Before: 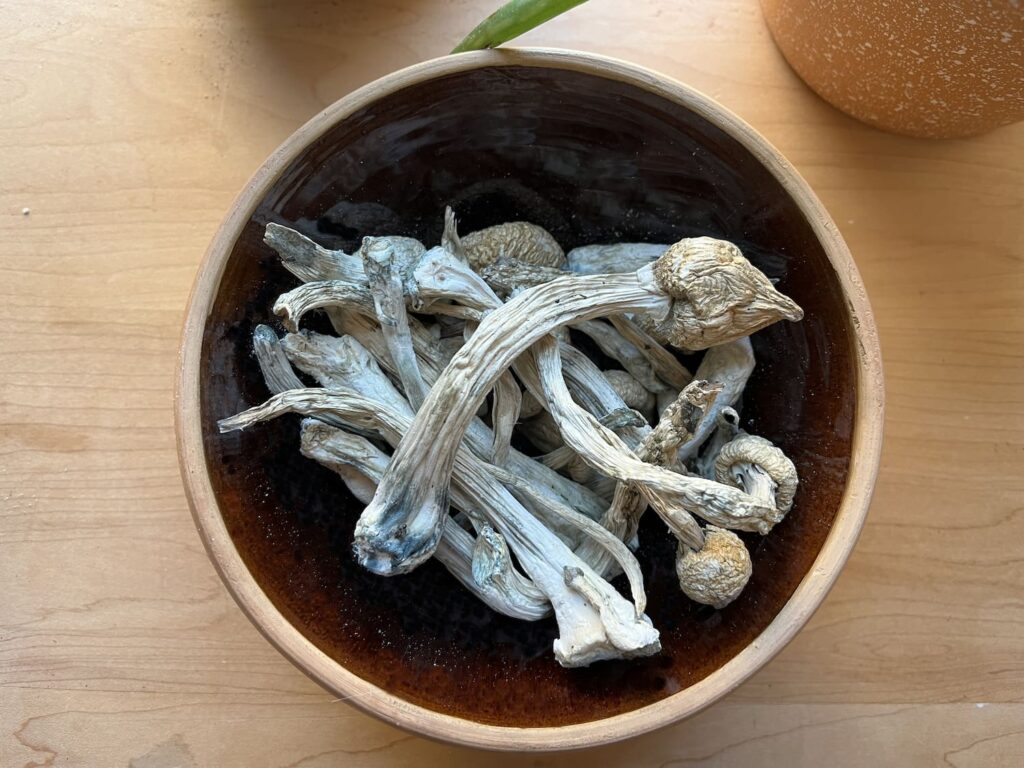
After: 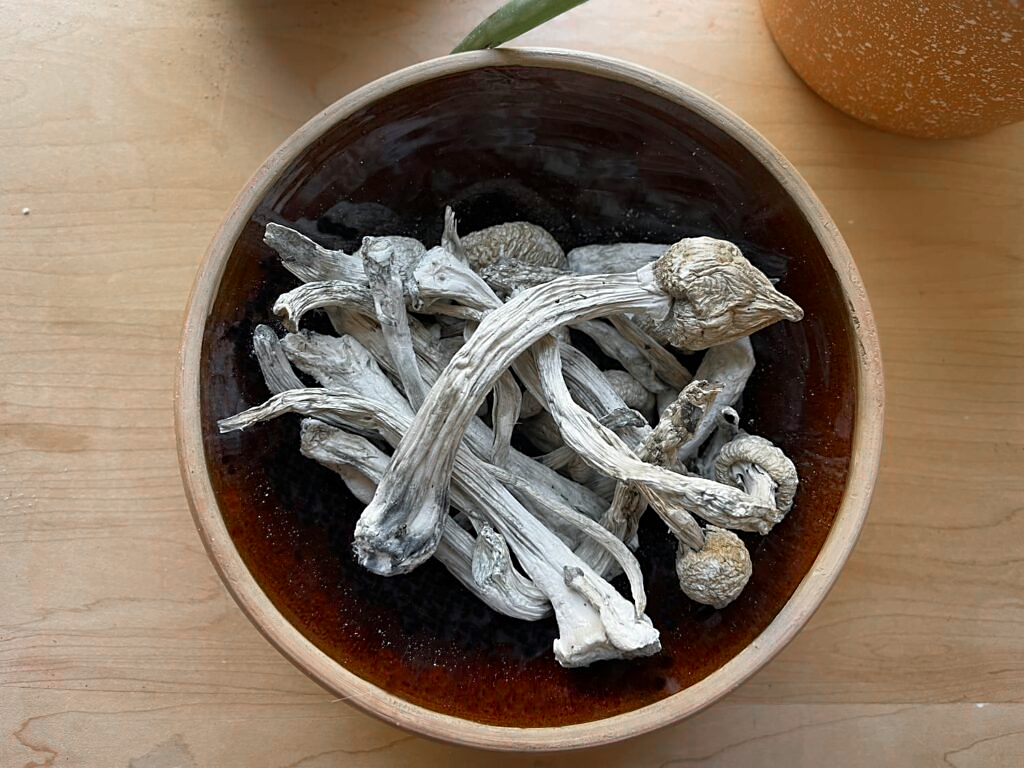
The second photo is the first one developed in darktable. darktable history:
color zones: curves: ch0 [(0, 0.48) (0.209, 0.398) (0.305, 0.332) (0.429, 0.493) (0.571, 0.5) (0.714, 0.5) (0.857, 0.5) (1, 0.48)]; ch1 [(0, 0.736) (0.143, 0.625) (0.225, 0.371) (0.429, 0.256) (0.571, 0.241) (0.714, 0.213) (0.857, 0.48) (1, 0.736)]; ch2 [(0, 0.448) (0.143, 0.498) (0.286, 0.5) (0.429, 0.5) (0.571, 0.5) (0.714, 0.5) (0.857, 0.5) (1, 0.448)]
sharpen: radius 1.817, amount 0.416, threshold 1.544
